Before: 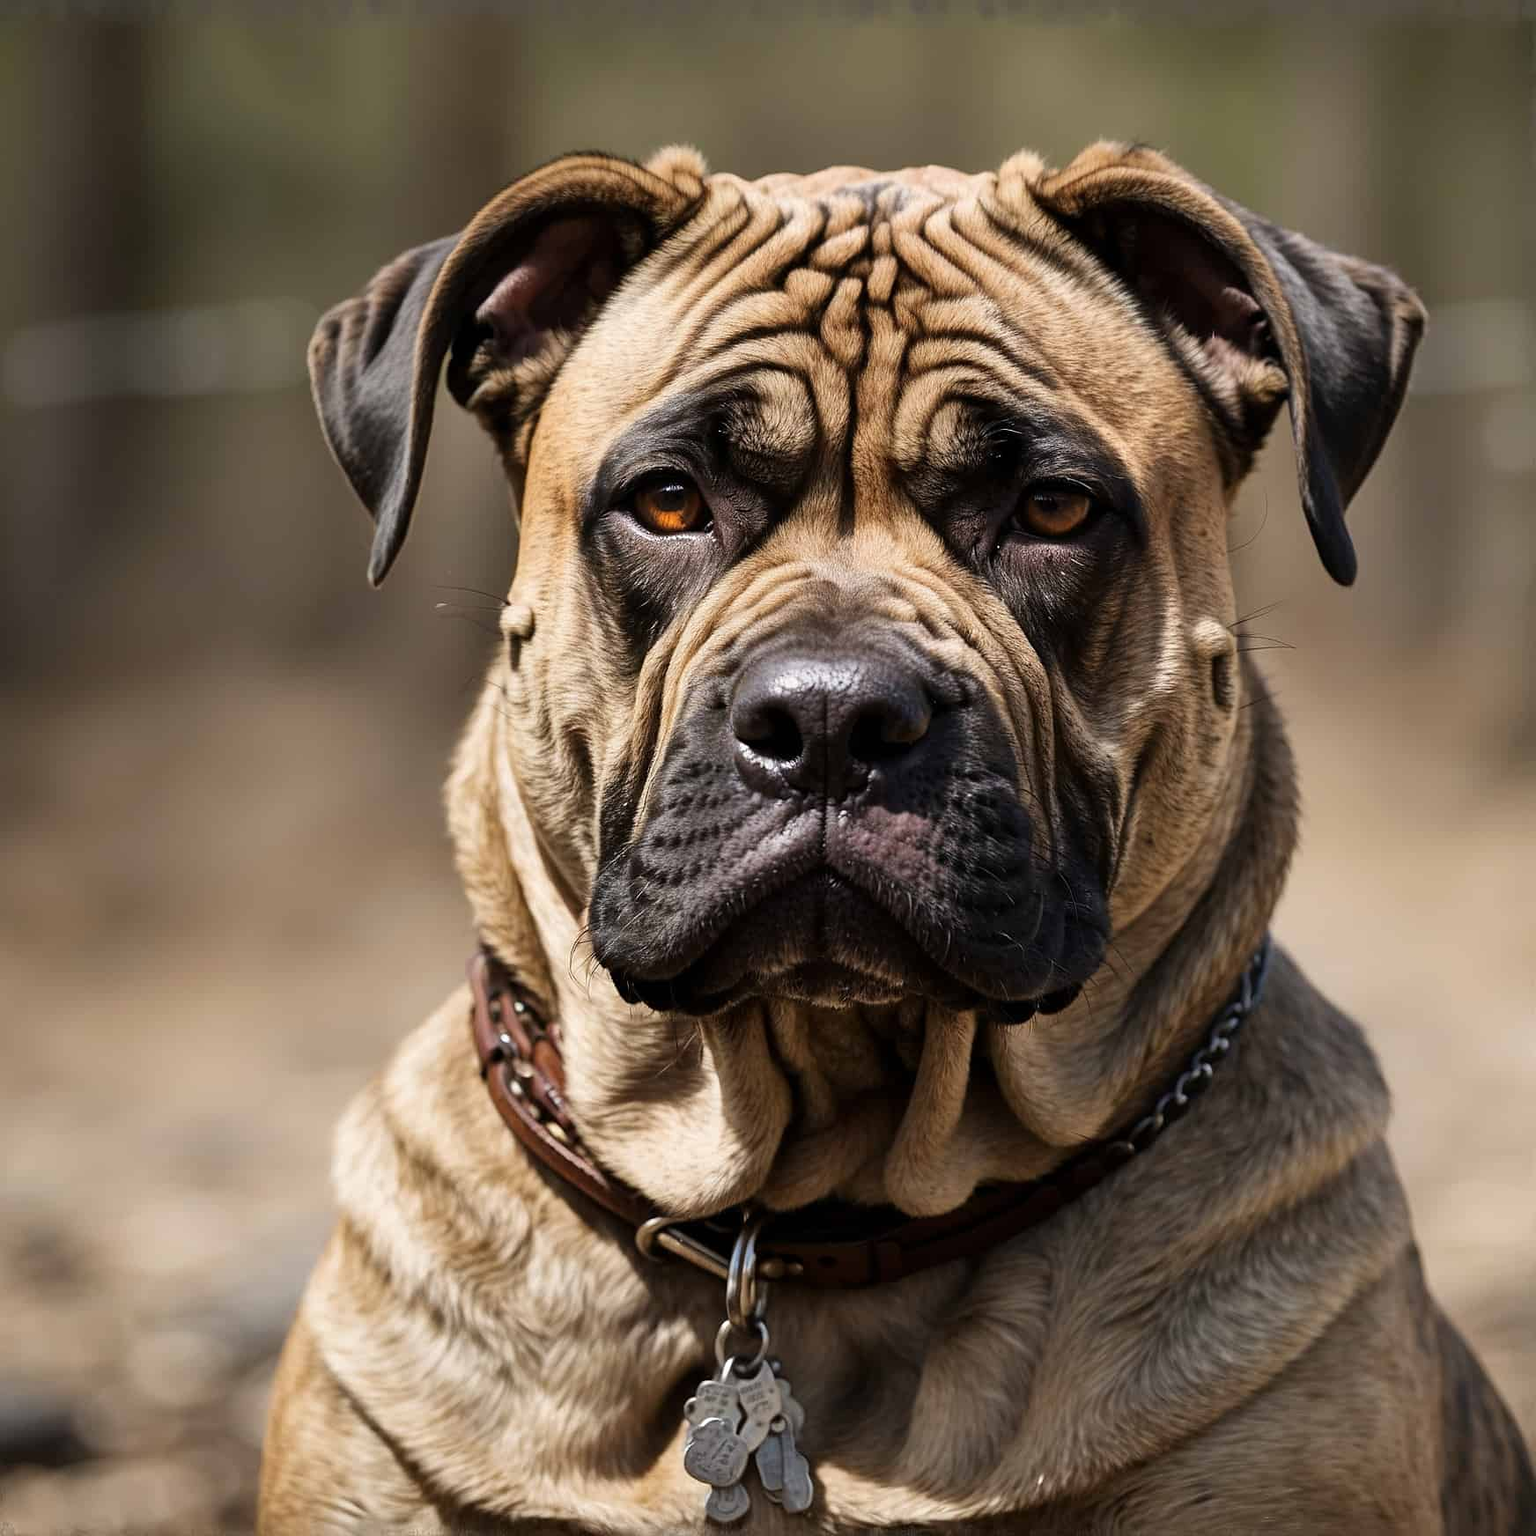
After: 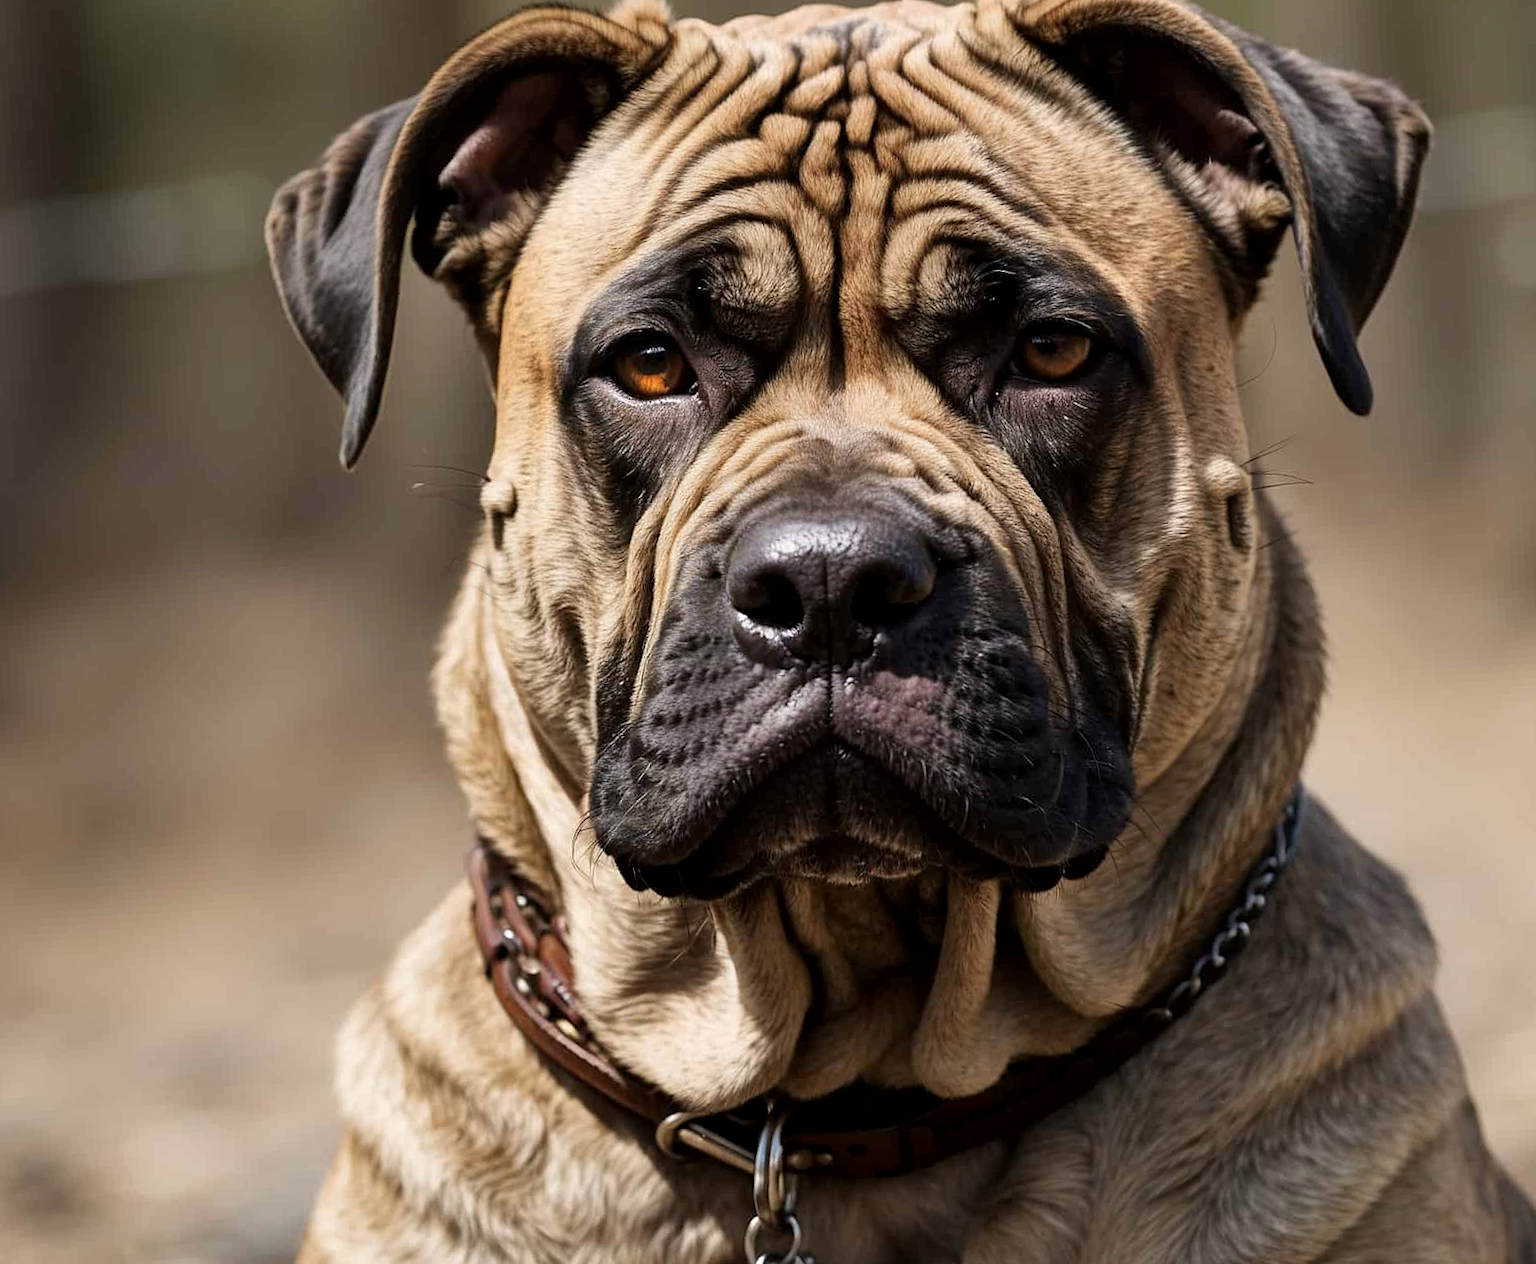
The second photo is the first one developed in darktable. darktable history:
exposure: black level correction 0.001, compensate highlight preservation false
contrast brightness saturation: saturation -0.04
rotate and perspective: rotation -3°, crop left 0.031, crop right 0.968, crop top 0.07, crop bottom 0.93
crop: left 1.507%, top 6.147%, right 1.379%, bottom 6.637%
